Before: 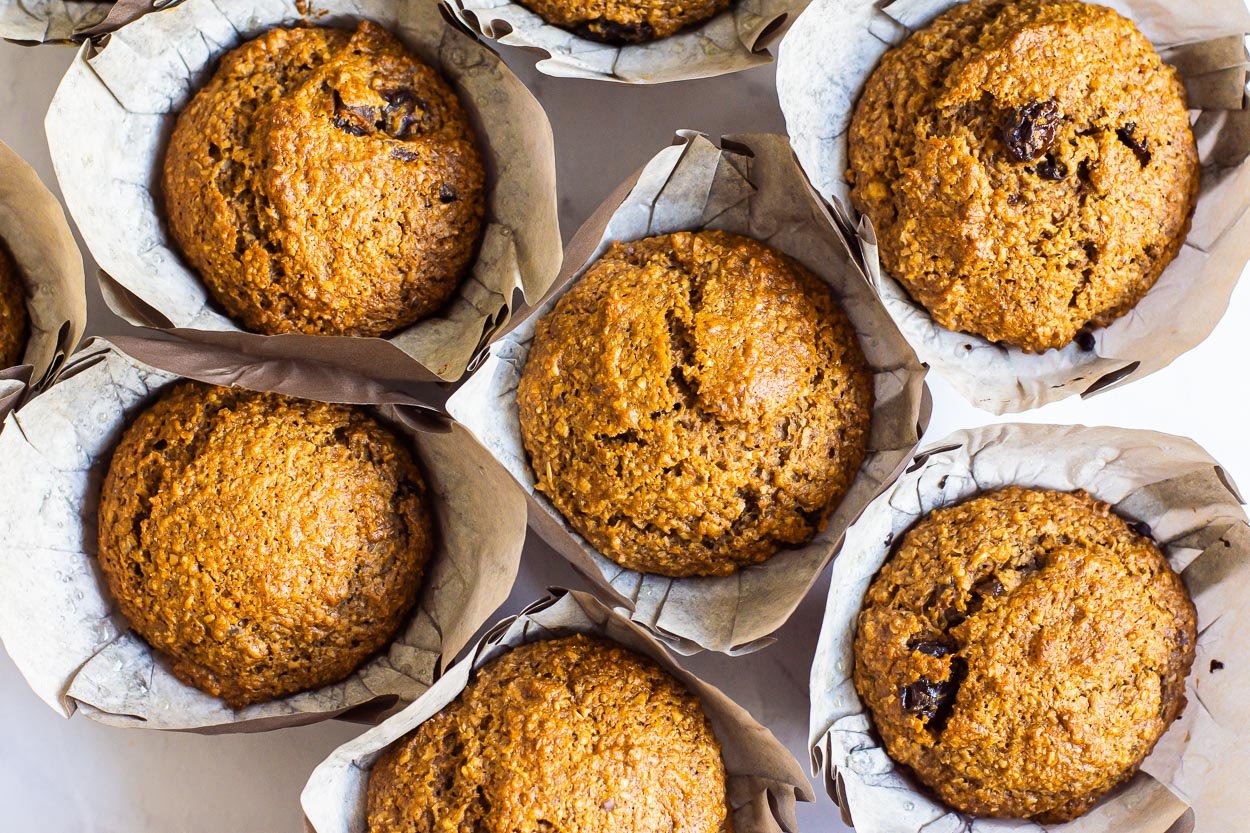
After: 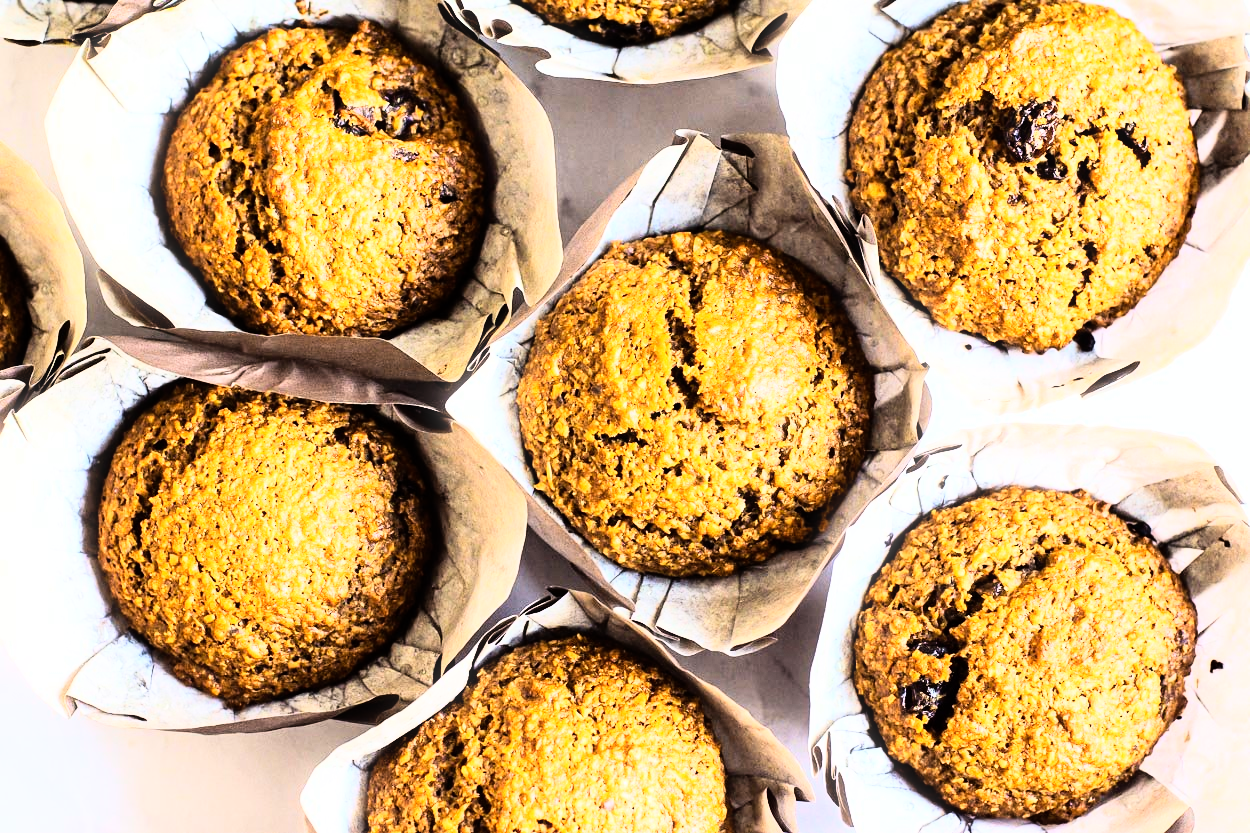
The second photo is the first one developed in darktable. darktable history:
rgb curve: curves: ch0 [(0, 0) (0.21, 0.15) (0.24, 0.21) (0.5, 0.75) (0.75, 0.96) (0.89, 0.99) (1, 1)]; ch1 [(0, 0.02) (0.21, 0.13) (0.25, 0.2) (0.5, 0.67) (0.75, 0.9) (0.89, 0.97) (1, 1)]; ch2 [(0, 0.02) (0.21, 0.13) (0.25, 0.2) (0.5, 0.67) (0.75, 0.9) (0.89, 0.97) (1, 1)], compensate middle gray true
white balance: emerald 1
bloom: size 3%, threshold 100%, strength 0%
